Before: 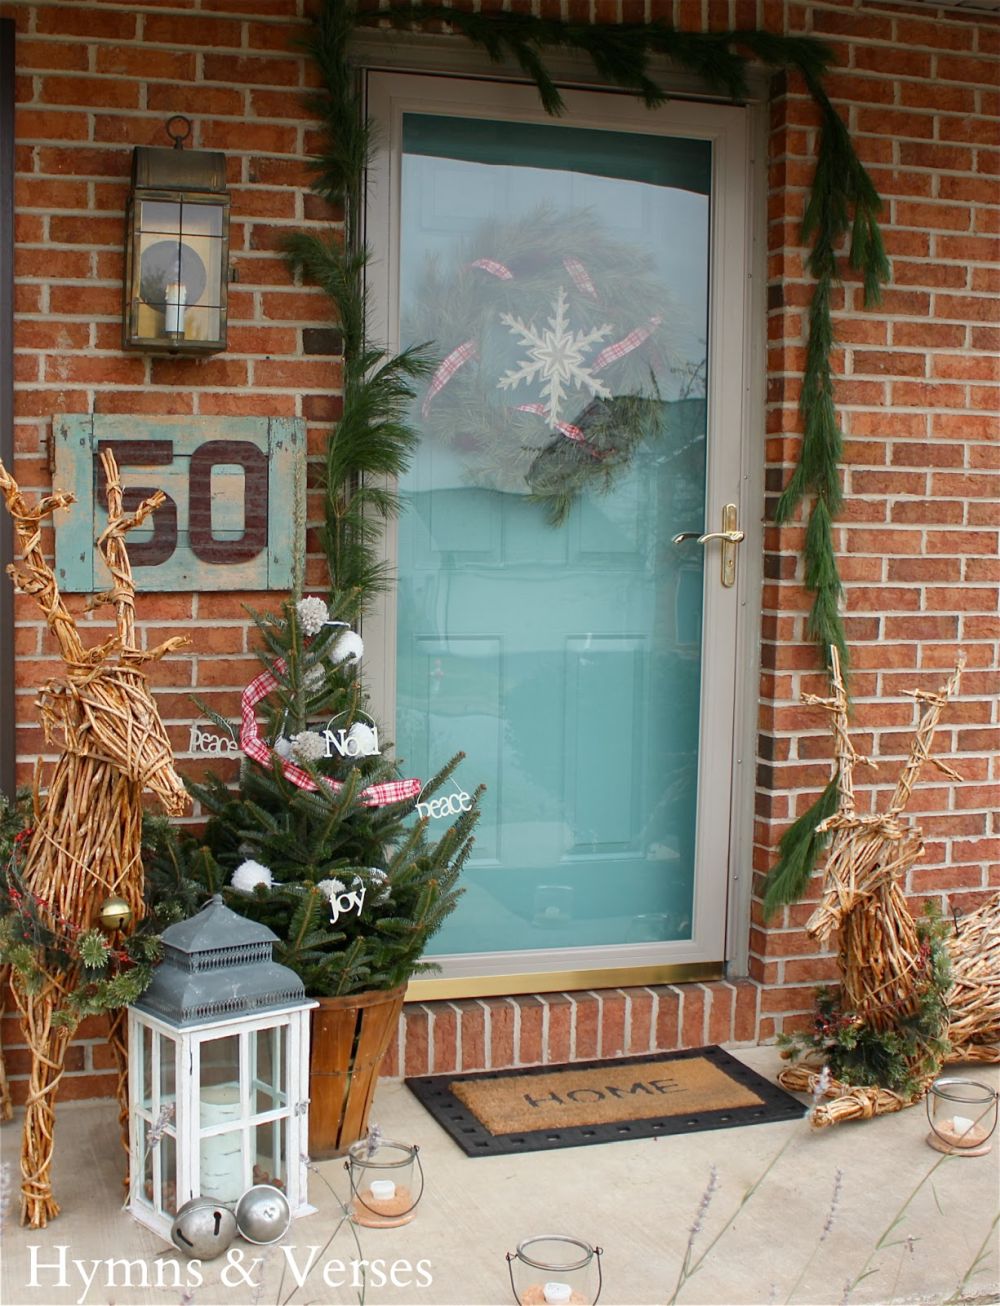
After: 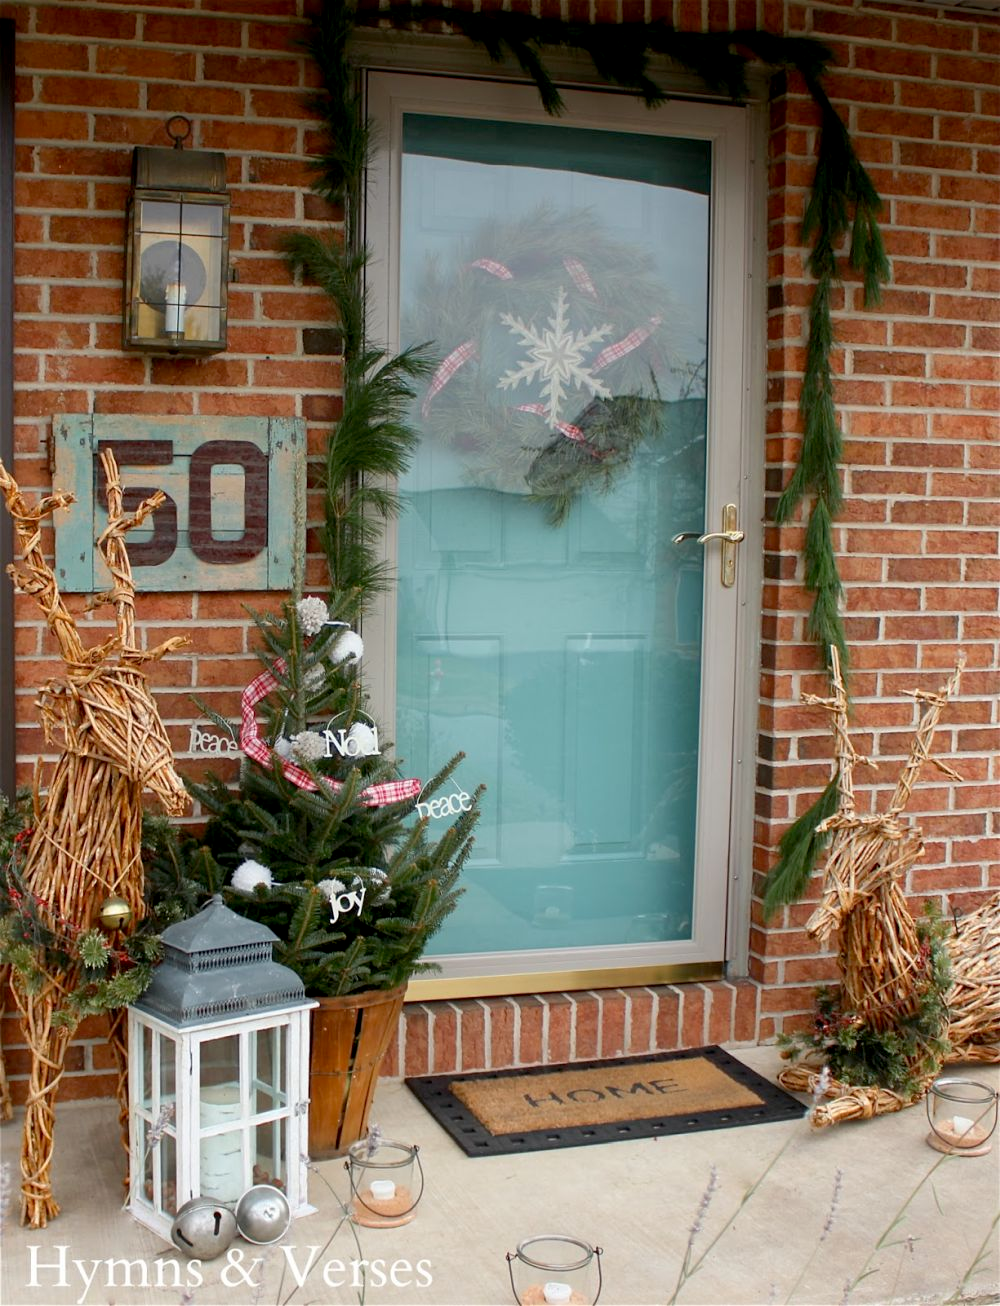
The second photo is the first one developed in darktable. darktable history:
exposure: black level correction 0.006, compensate highlight preservation false
